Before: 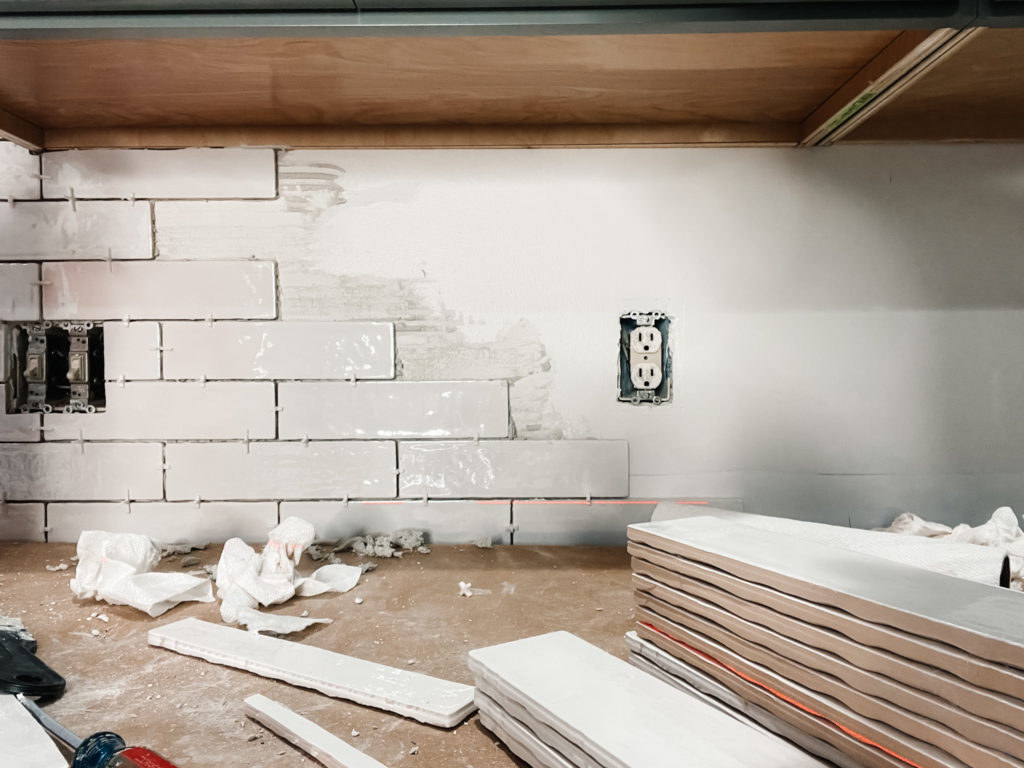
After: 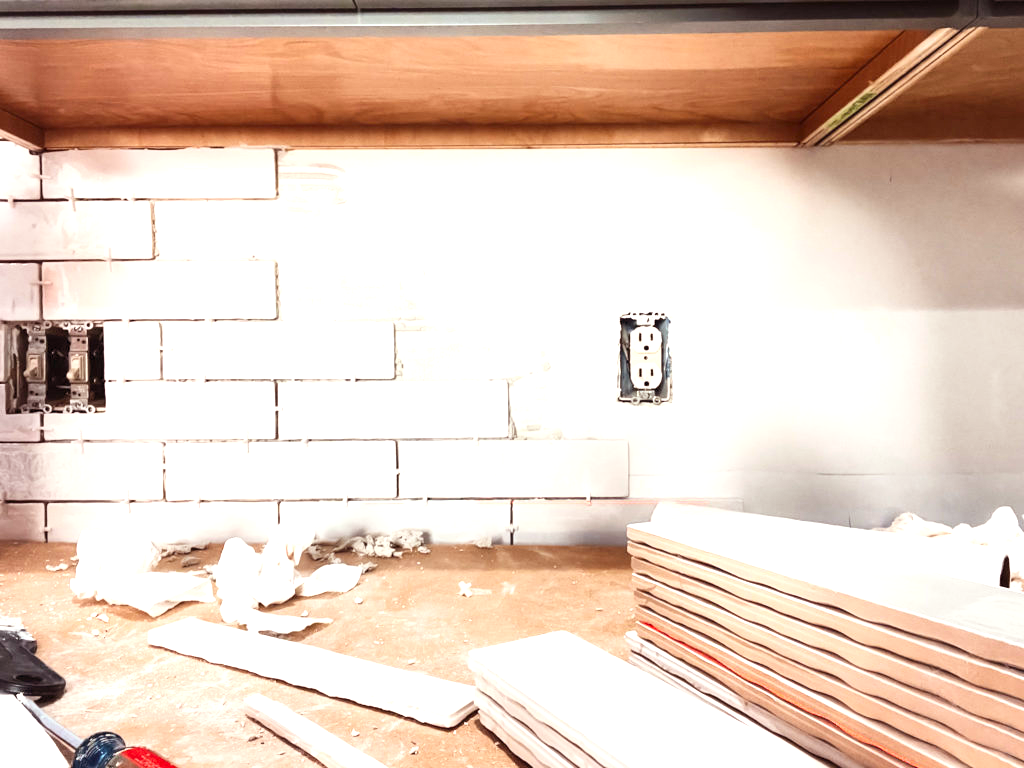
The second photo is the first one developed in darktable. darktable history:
exposure: exposure 0.95 EV, compensate highlight preservation false
local contrast: mode bilateral grid, contrast 20, coarseness 100, detail 150%, midtone range 0.2
rgb levels: mode RGB, independent channels, levels [[0, 0.474, 1], [0, 0.5, 1], [0, 0.5, 1]]
contrast brightness saturation: contrast 0.2, brightness 0.16, saturation 0.22
